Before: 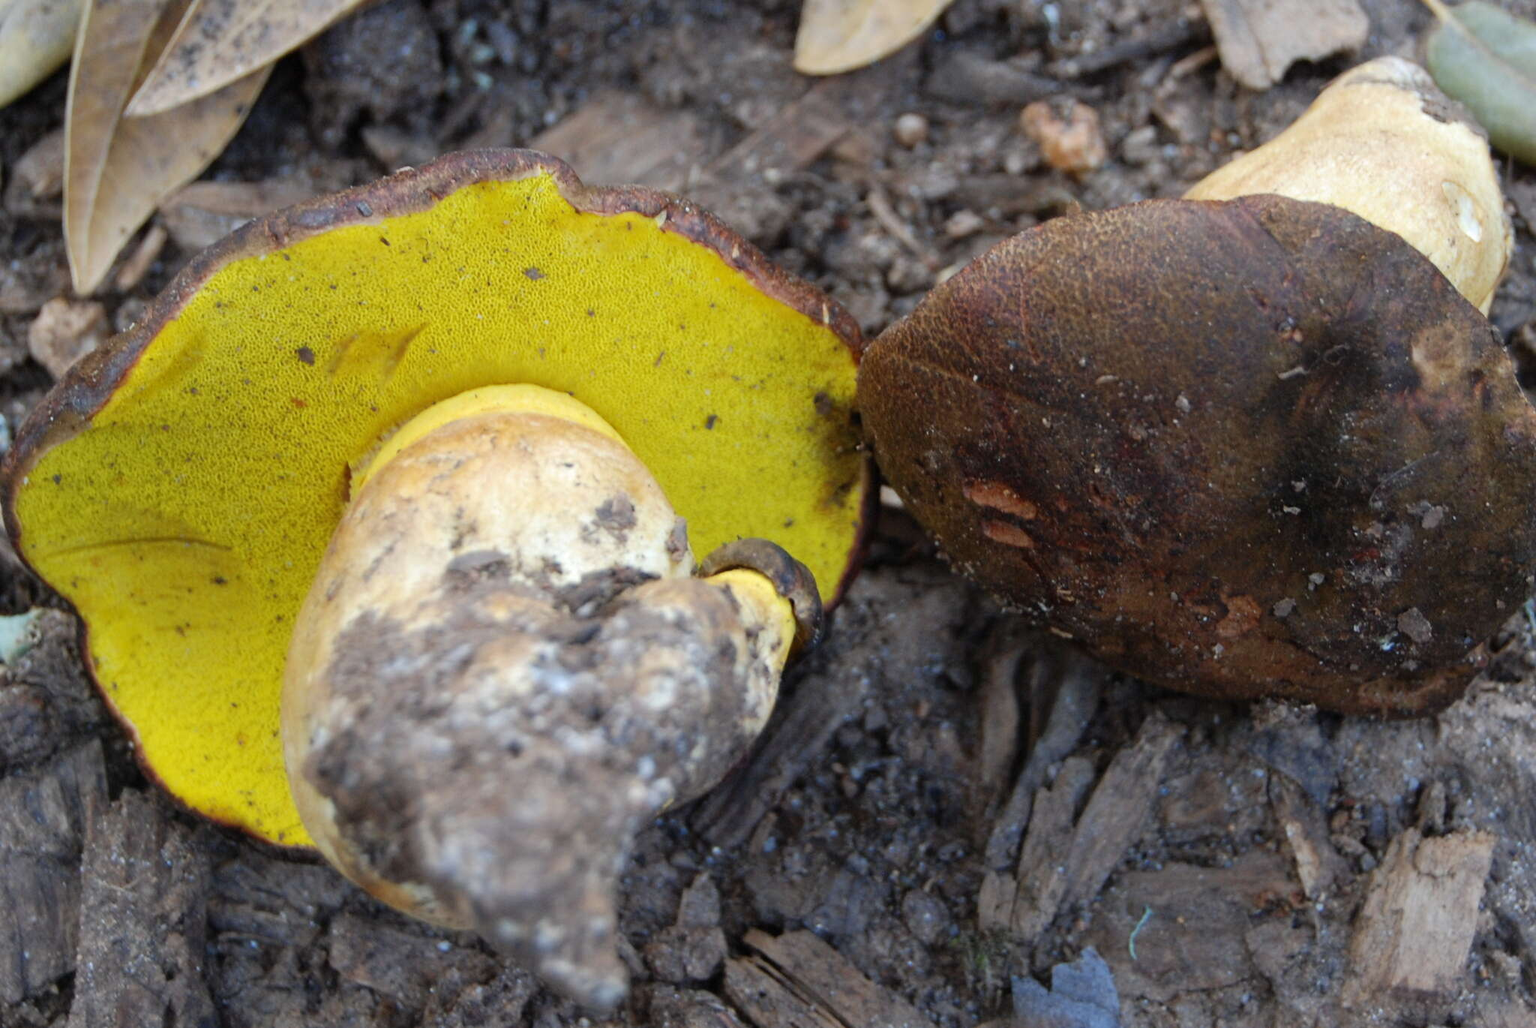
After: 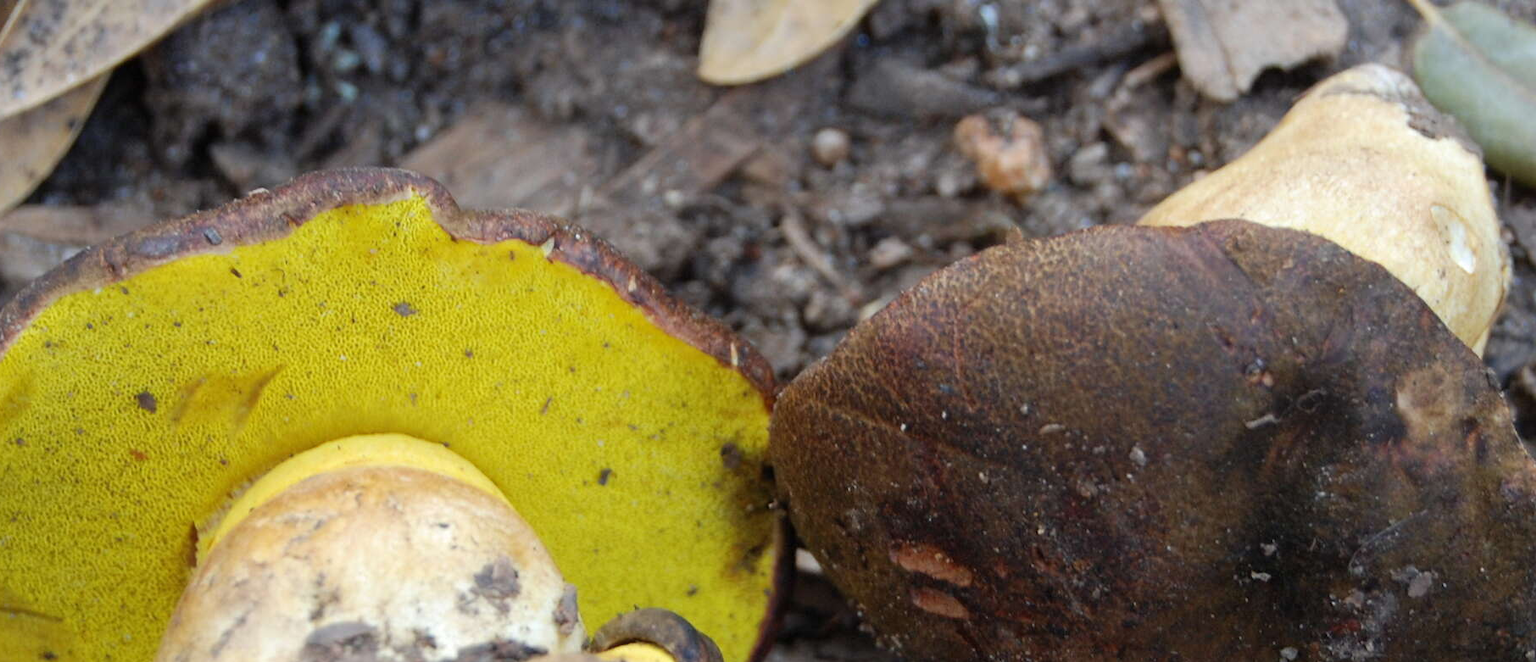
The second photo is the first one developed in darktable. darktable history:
crop and rotate: left 11.505%, bottom 42.921%
